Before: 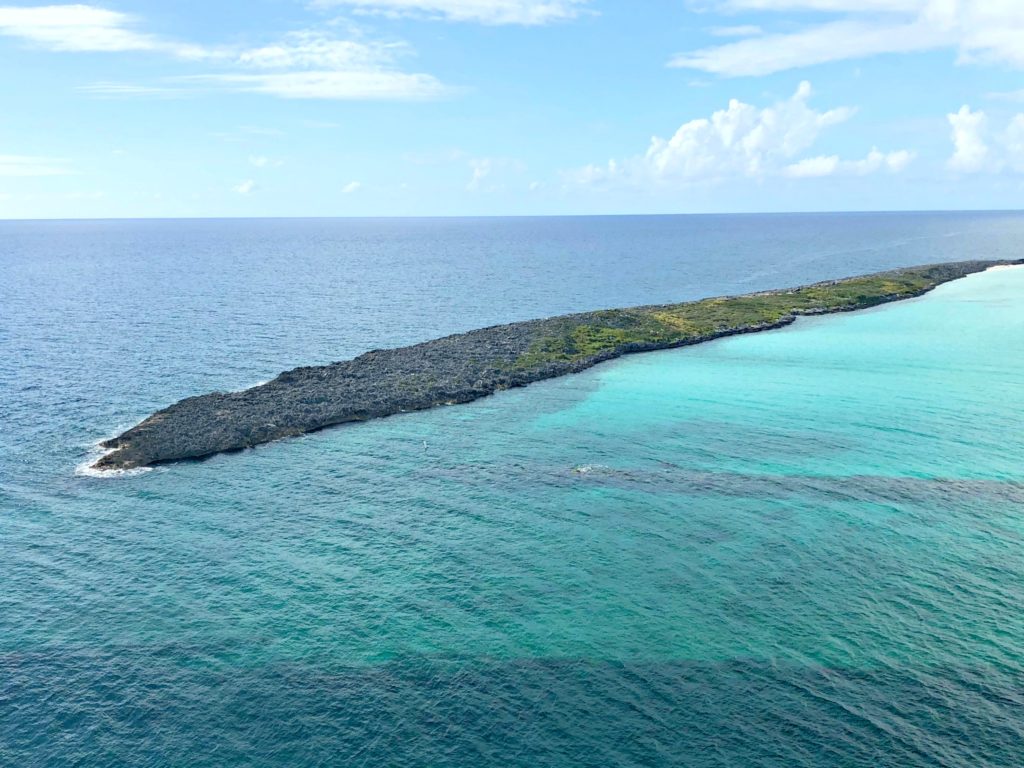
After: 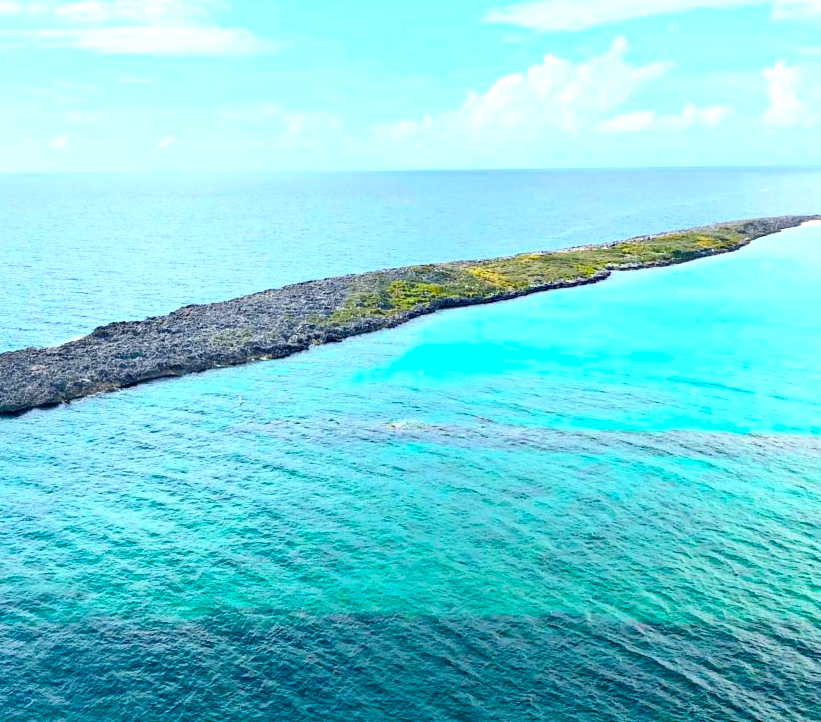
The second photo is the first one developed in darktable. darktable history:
color balance rgb: shadows lift › chroma 1.025%, shadows lift › hue 240.63°, power › chroma 1.528%, power › hue 28.86°, linear chroma grading › global chroma 14.586%, perceptual saturation grading › global saturation 19.294%, global vibrance 15.789%, saturation formula JzAzBz (2021)
exposure: exposure 0.692 EV, compensate highlight preservation false
crop and rotate: left 18.094%, top 5.961%, right 1.721%
contrast brightness saturation: contrast 0.24, brightness 0.094
